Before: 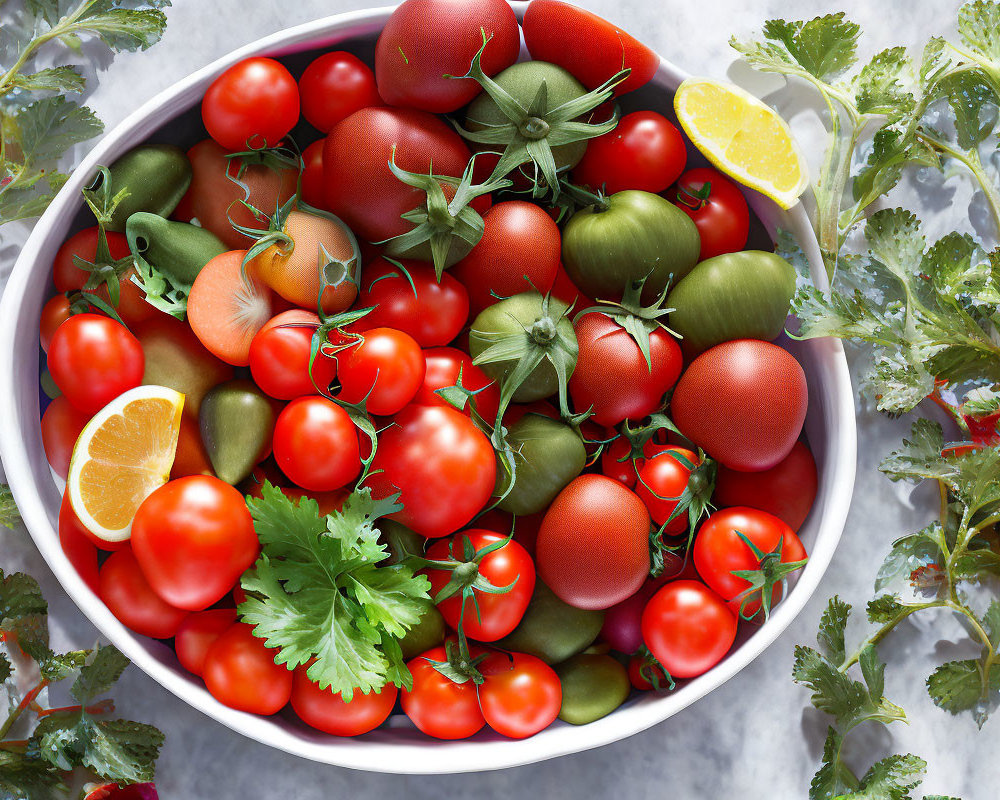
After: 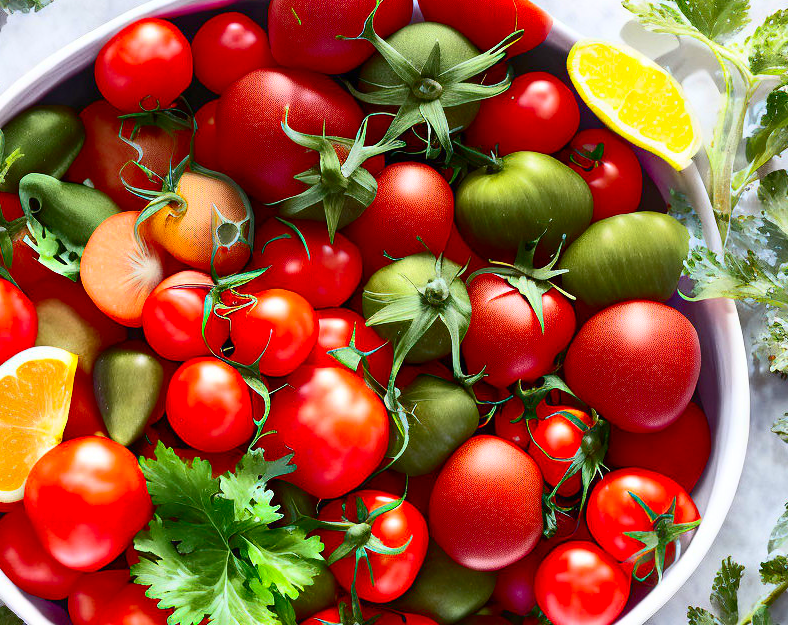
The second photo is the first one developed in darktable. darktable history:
exposure: exposure 0 EV, compensate highlight preservation false
contrast brightness saturation: contrast 0.4, brightness 0.05, saturation 0.25
crop and rotate: left 10.77%, top 5.1%, right 10.41%, bottom 16.76%
shadows and highlights: on, module defaults
